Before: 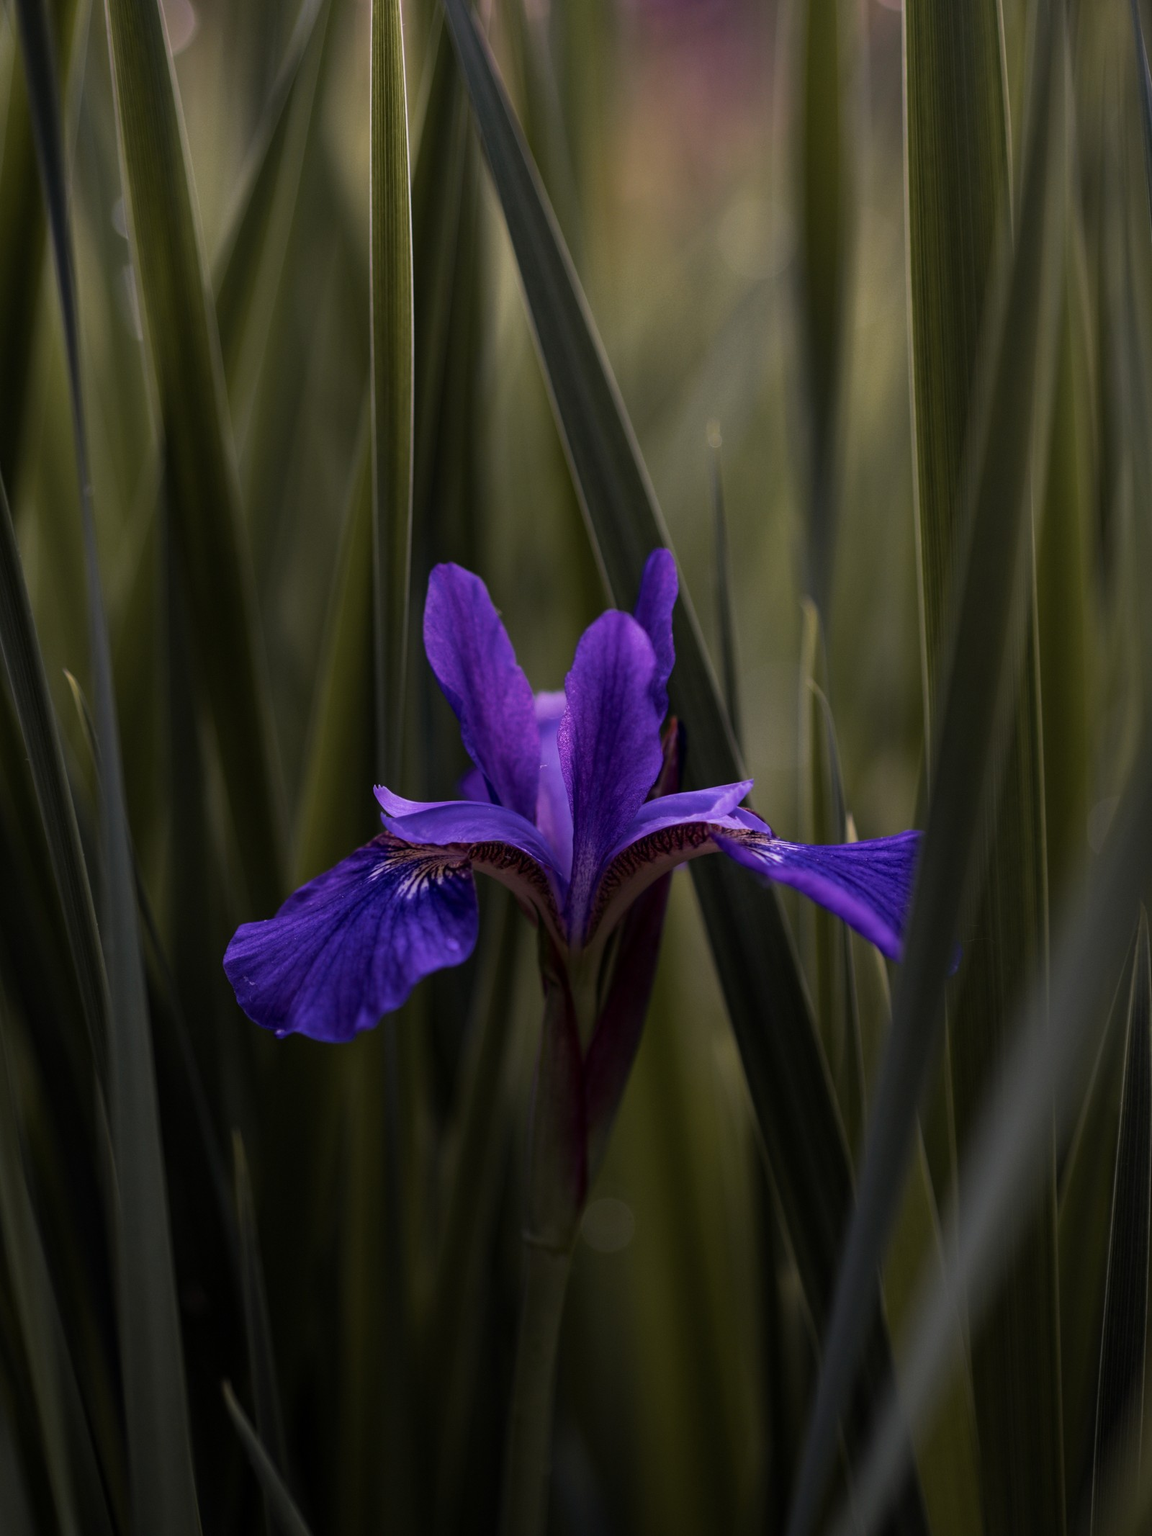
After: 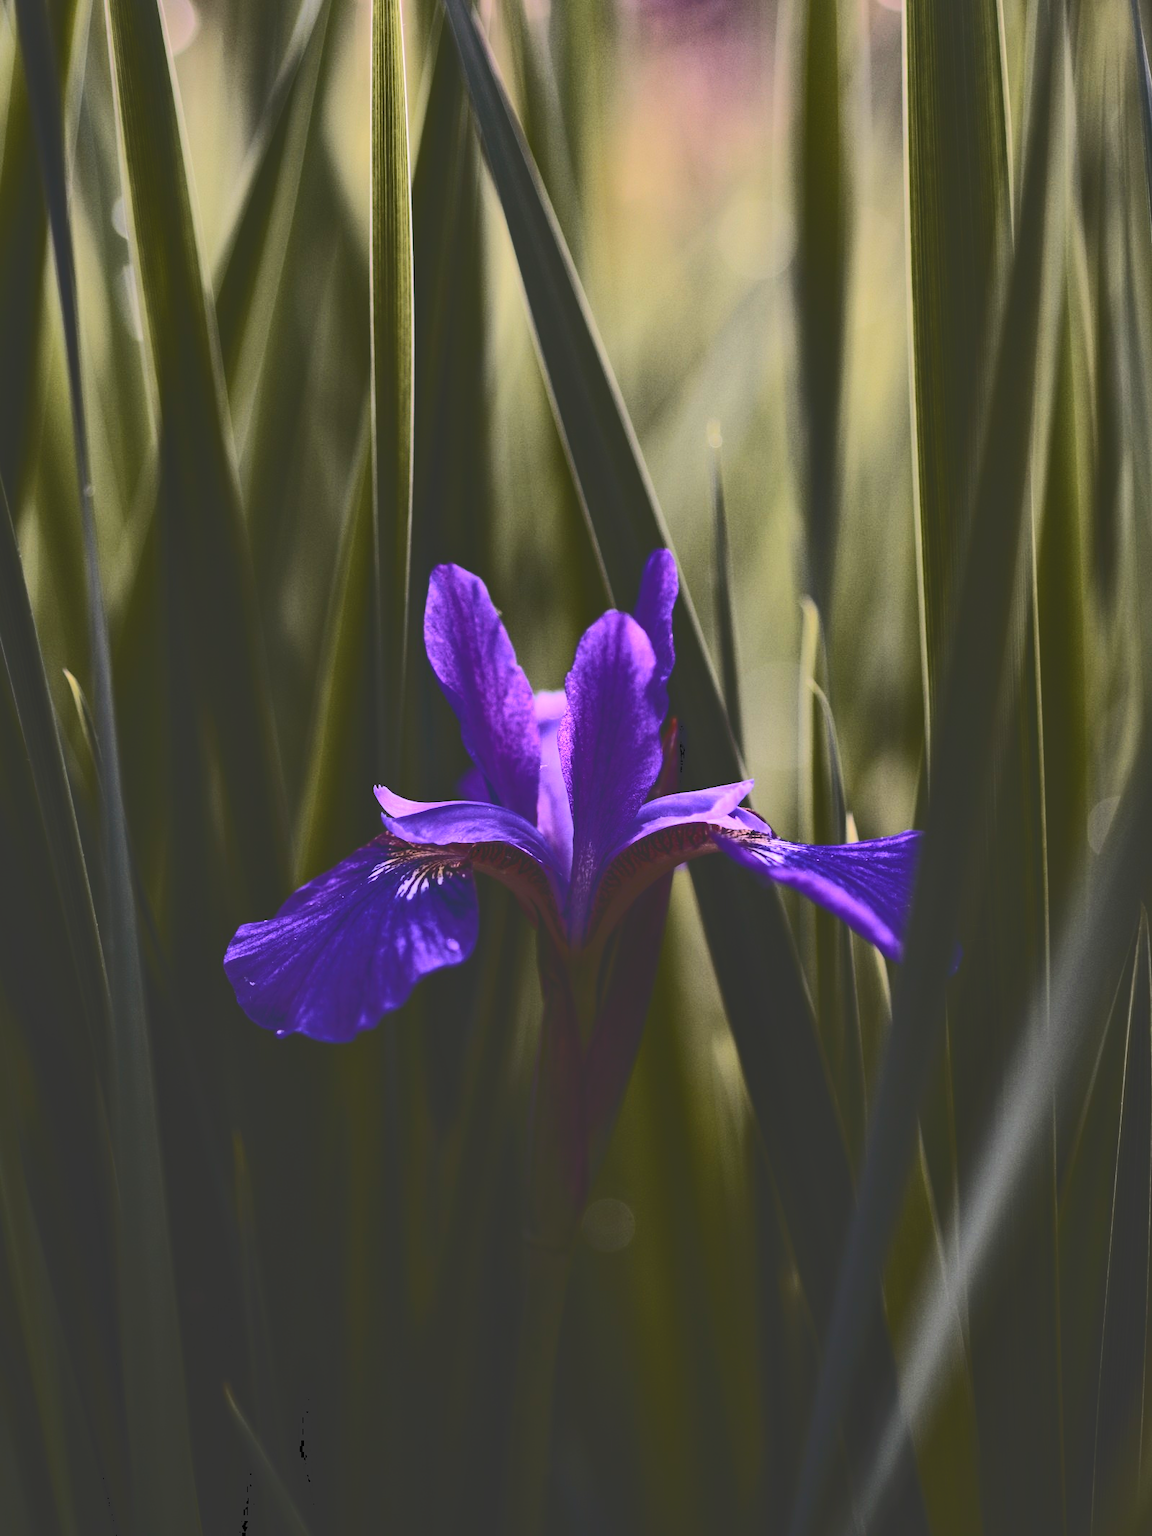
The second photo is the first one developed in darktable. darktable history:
local contrast: mode bilateral grid, contrast 20, coarseness 49, detail 132%, midtone range 0.2
base curve: curves: ch0 [(0, 0) (0.028, 0.03) (0.121, 0.232) (0.46, 0.748) (0.859, 0.968) (1, 1)]
tone curve: curves: ch0 [(0, 0) (0.003, 0.219) (0.011, 0.219) (0.025, 0.223) (0.044, 0.226) (0.069, 0.232) (0.1, 0.24) (0.136, 0.245) (0.177, 0.257) (0.224, 0.281) (0.277, 0.324) (0.335, 0.392) (0.399, 0.484) (0.468, 0.585) (0.543, 0.672) (0.623, 0.741) (0.709, 0.788) (0.801, 0.835) (0.898, 0.878) (1, 1)], color space Lab, independent channels, preserve colors none
color balance rgb: white fulcrum 0.991 EV, perceptual saturation grading › global saturation 9.878%, global vibrance 10.769%
